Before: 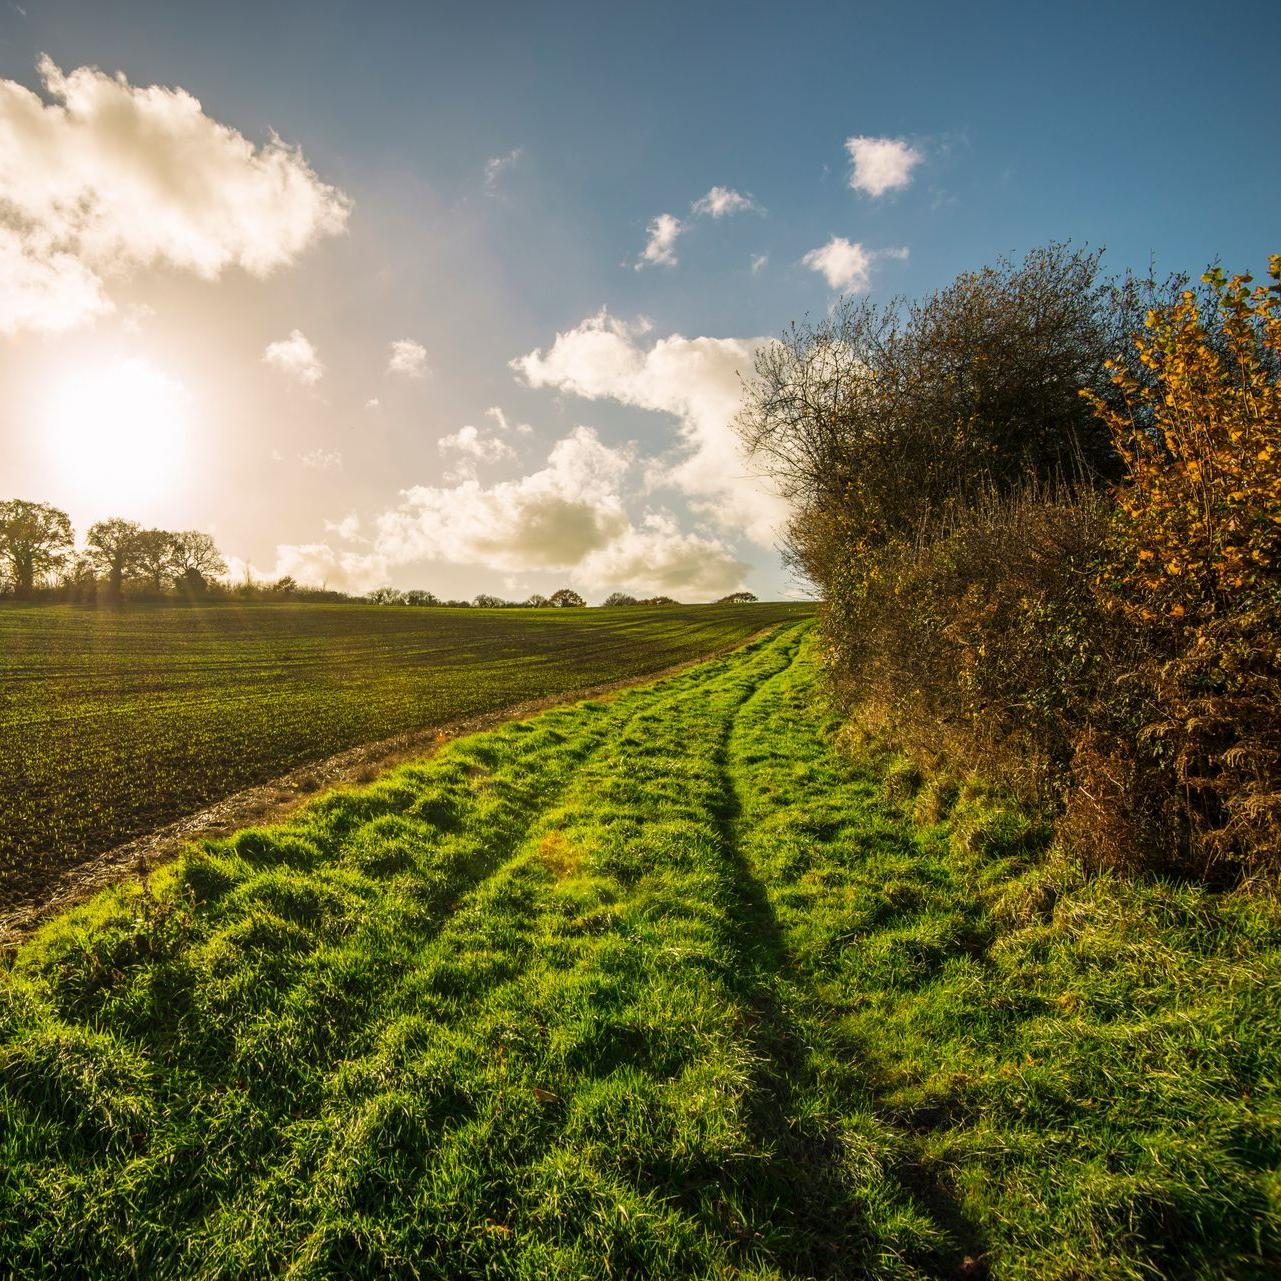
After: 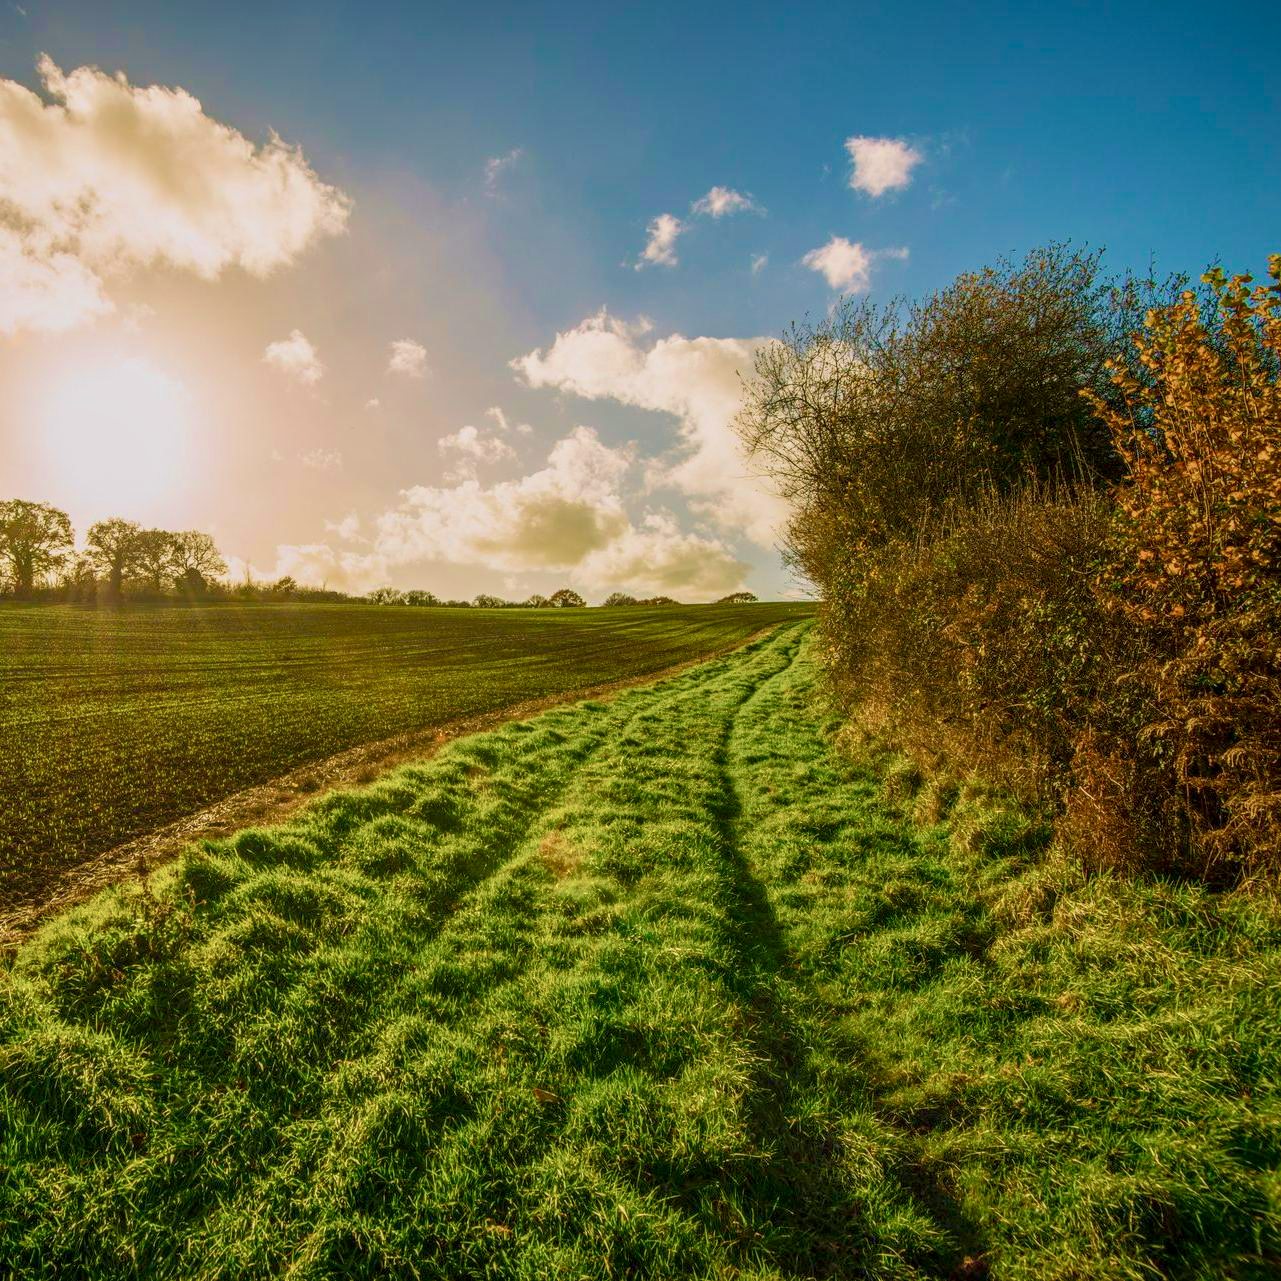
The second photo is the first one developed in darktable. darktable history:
local contrast: on, module defaults
velvia: strength 75%
color balance rgb: shadows lift › chroma 1%, shadows lift › hue 113°, highlights gain › chroma 0.2%, highlights gain › hue 333°, perceptual saturation grading › global saturation 20%, perceptual saturation grading › highlights -50%, perceptual saturation grading › shadows 25%, contrast -20%
